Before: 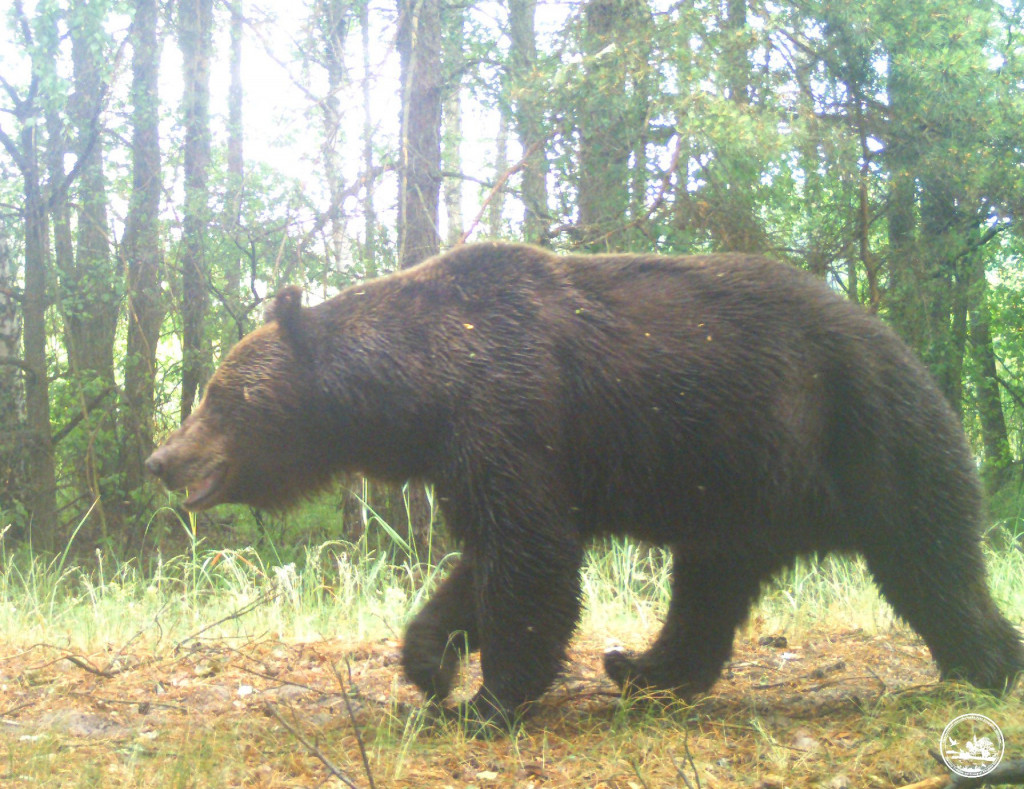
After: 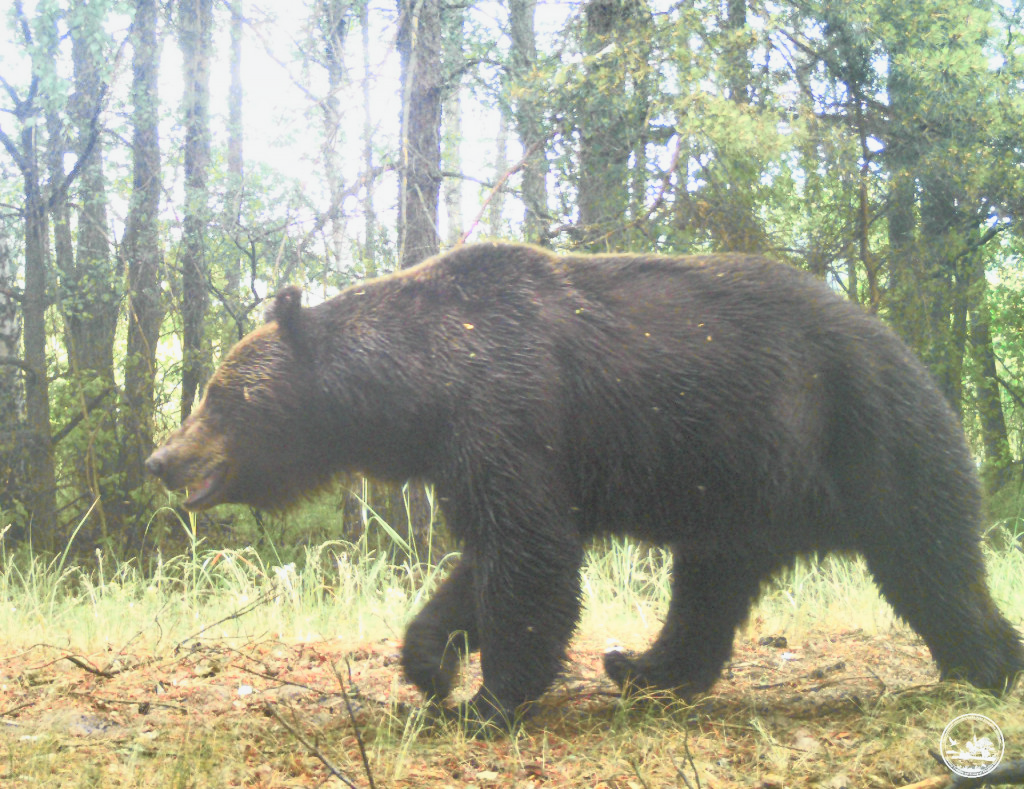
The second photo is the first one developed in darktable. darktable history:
shadows and highlights: shadows 60, soften with gaussian
tone curve: curves: ch0 [(0, 0.009) (0.105, 0.08) (0.195, 0.18) (0.283, 0.316) (0.384, 0.434) (0.485, 0.531) (0.638, 0.69) (0.81, 0.872) (1, 0.977)]; ch1 [(0, 0) (0.161, 0.092) (0.35, 0.33) (0.379, 0.401) (0.456, 0.469) (0.502, 0.5) (0.525, 0.518) (0.586, 0.617) (0.635, 0.655) (1, 1)]; ch2 [(0, 0) (0.371, 0.362) (0.437, 0.437) (0.48, 0.49) (0.53, 0.515) (0.56, 0.571) (0.622, 0.606) (1, 1)], color space Lab, independent channels, preserve colors none
